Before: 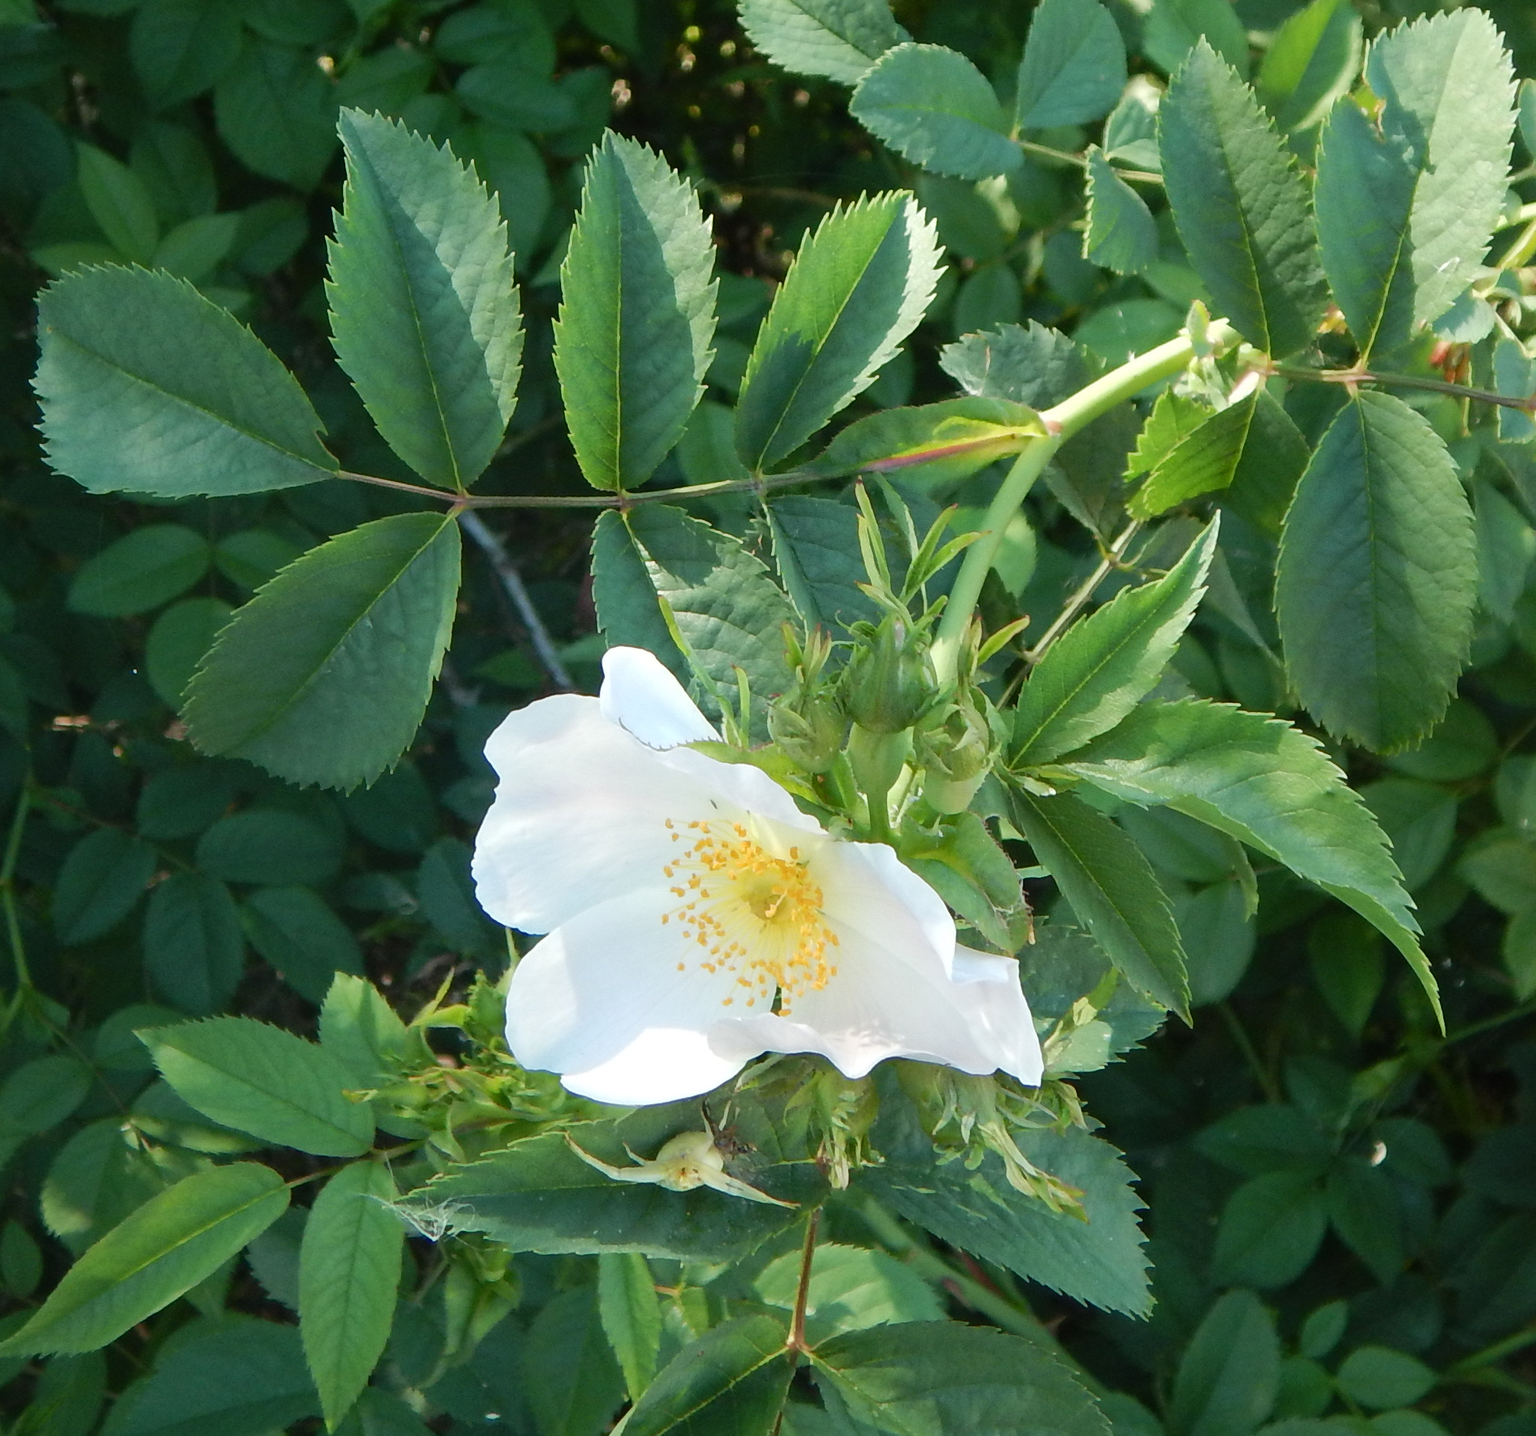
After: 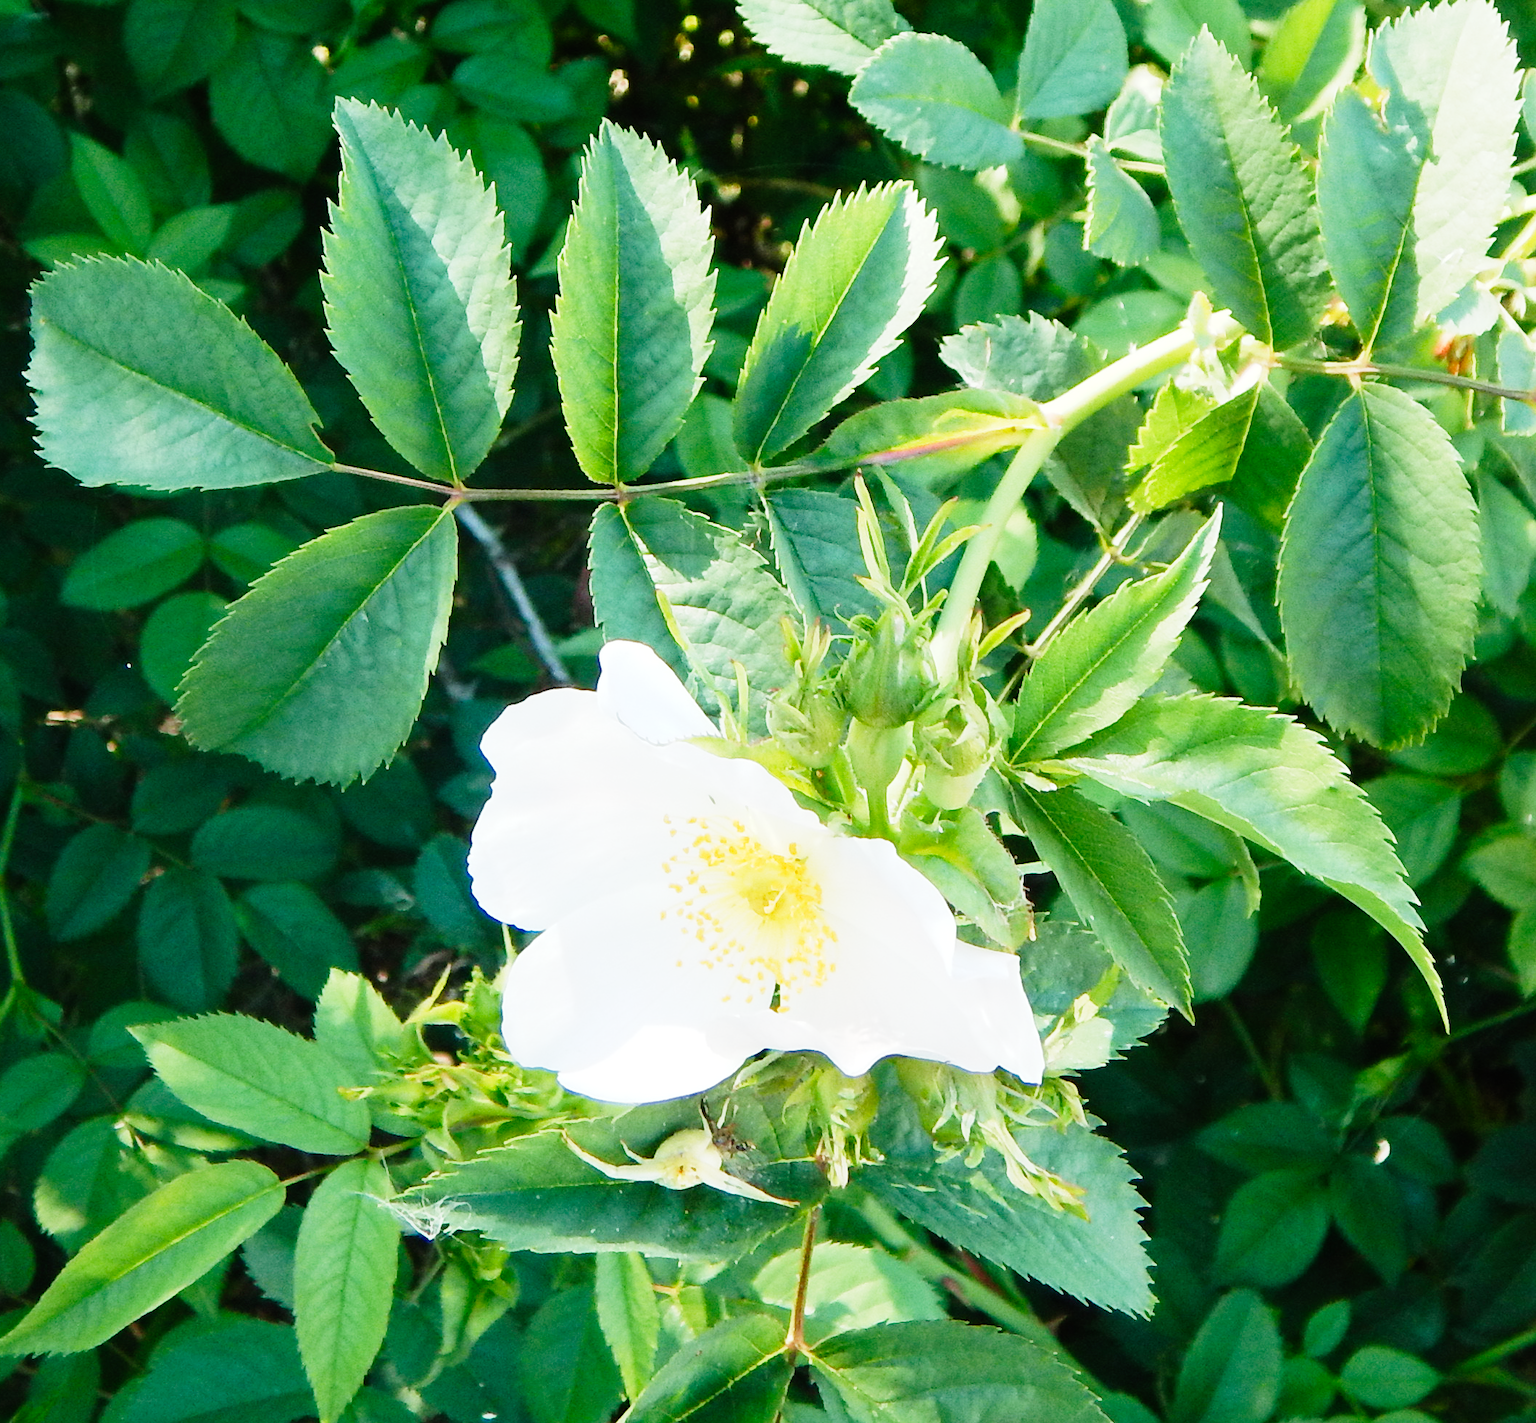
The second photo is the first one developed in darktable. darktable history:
crop: left 0.496%, top 0.765%, right 0.215%, bottom 0.835%
base curve: curves: ch0 [(0, 0) (0, 0.001) (0.001, 0.001) (0.004, 0.002) (0.007, 0.004) (0.015, 0.013) (0.033, 0.045) (0.052, 0.096) (0.075, 0.17) (0.099, 0.241) (0.163, 0.42) (0.219, 0.55) (0.259, 0.616) (0.327, 0.722) (0.365, 0.765) (0.522, 0.873) (0.547, 0.881) (0.689, 0.919) (0.826, 0.952) (1, 1)], preserve colors none
